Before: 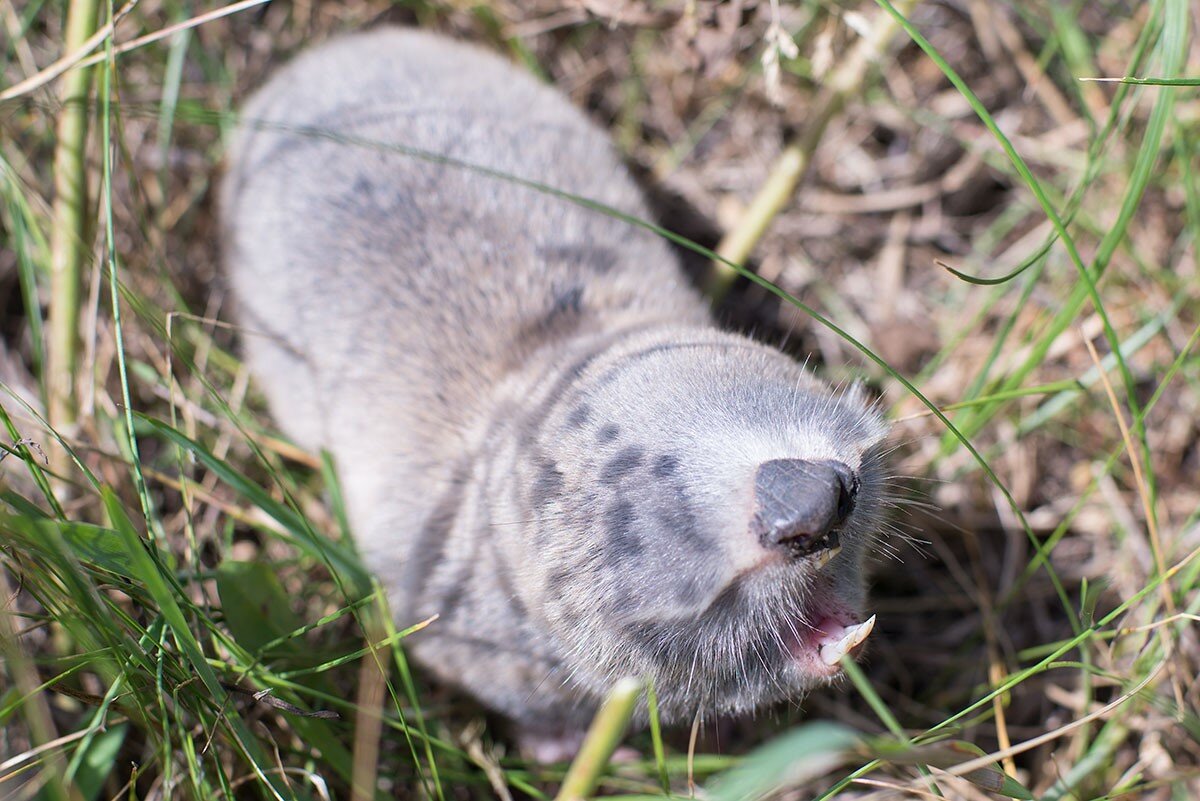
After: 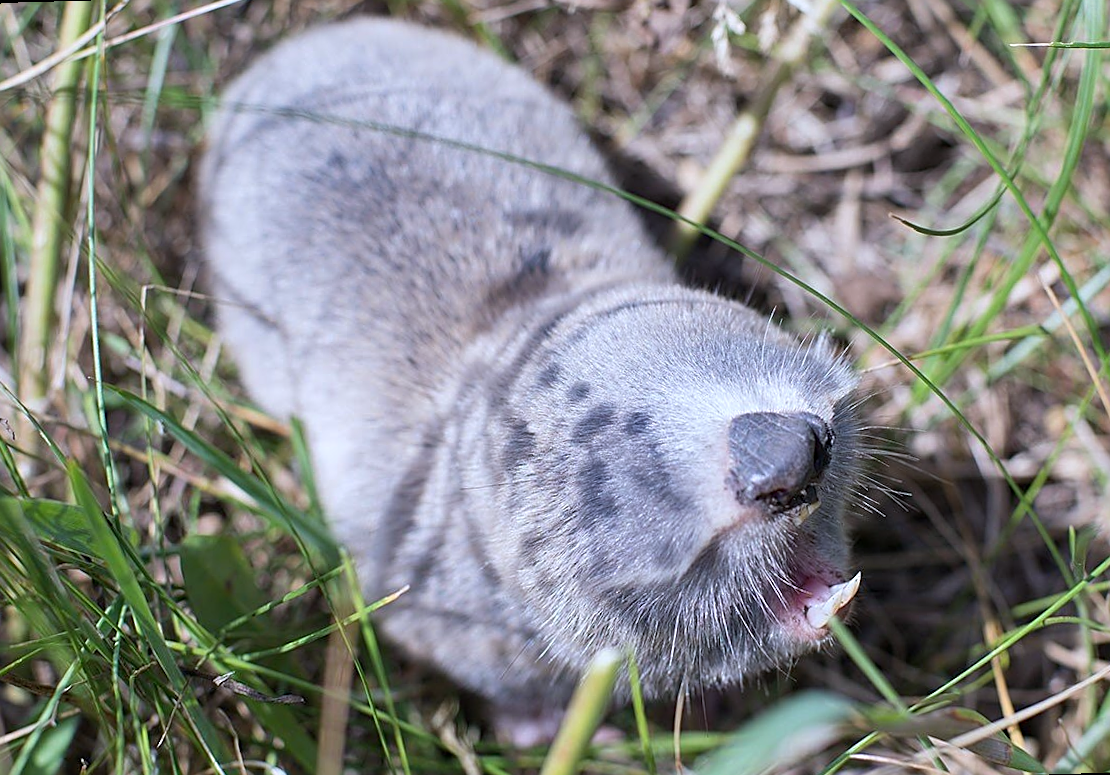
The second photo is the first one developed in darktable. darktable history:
shadows and highlights: soften with gaussian
white balance: red 0.954, blue 1.079
sharpen: on, module defaults
rotate and perspective: rotation -1.68°, lens shift (vertical) -0.146, crop left 0.049, crop right 0.912, crop top 0.032, crop bottom 0.96
exposure: compensate highlight preservation false
